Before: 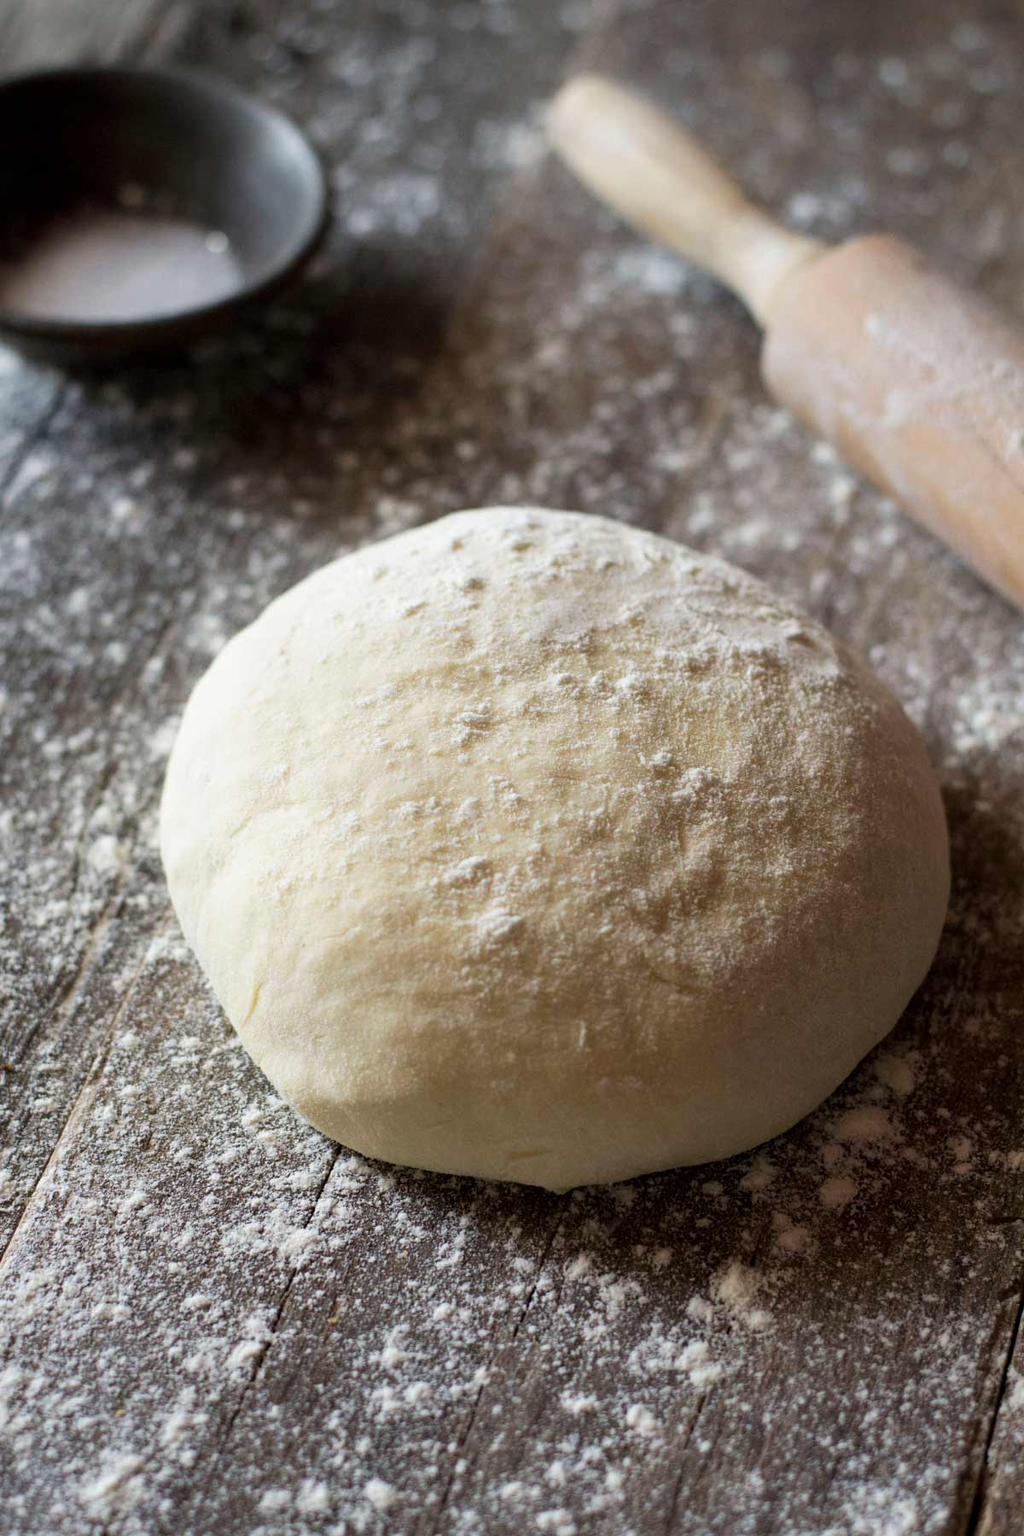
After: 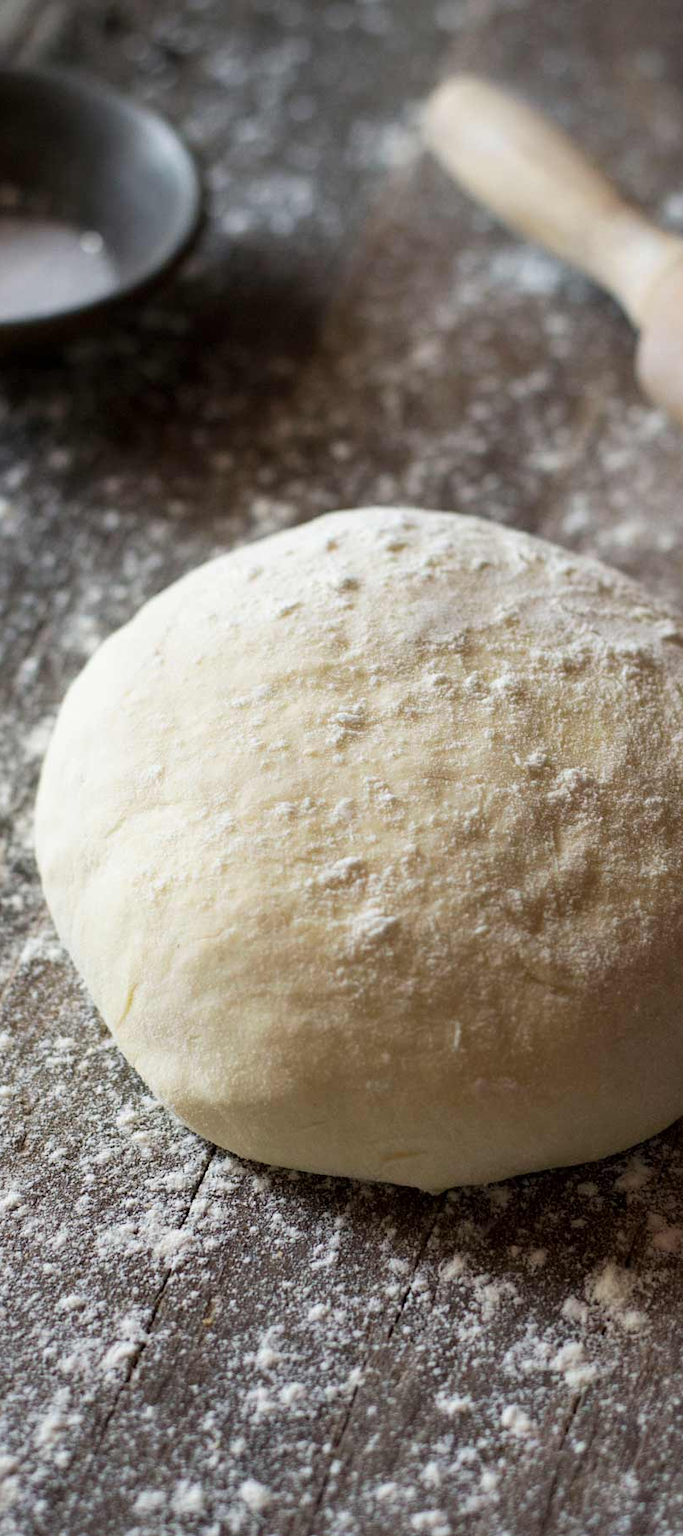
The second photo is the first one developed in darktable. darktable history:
crop and rotate: left 12.286%, right 20.921%
